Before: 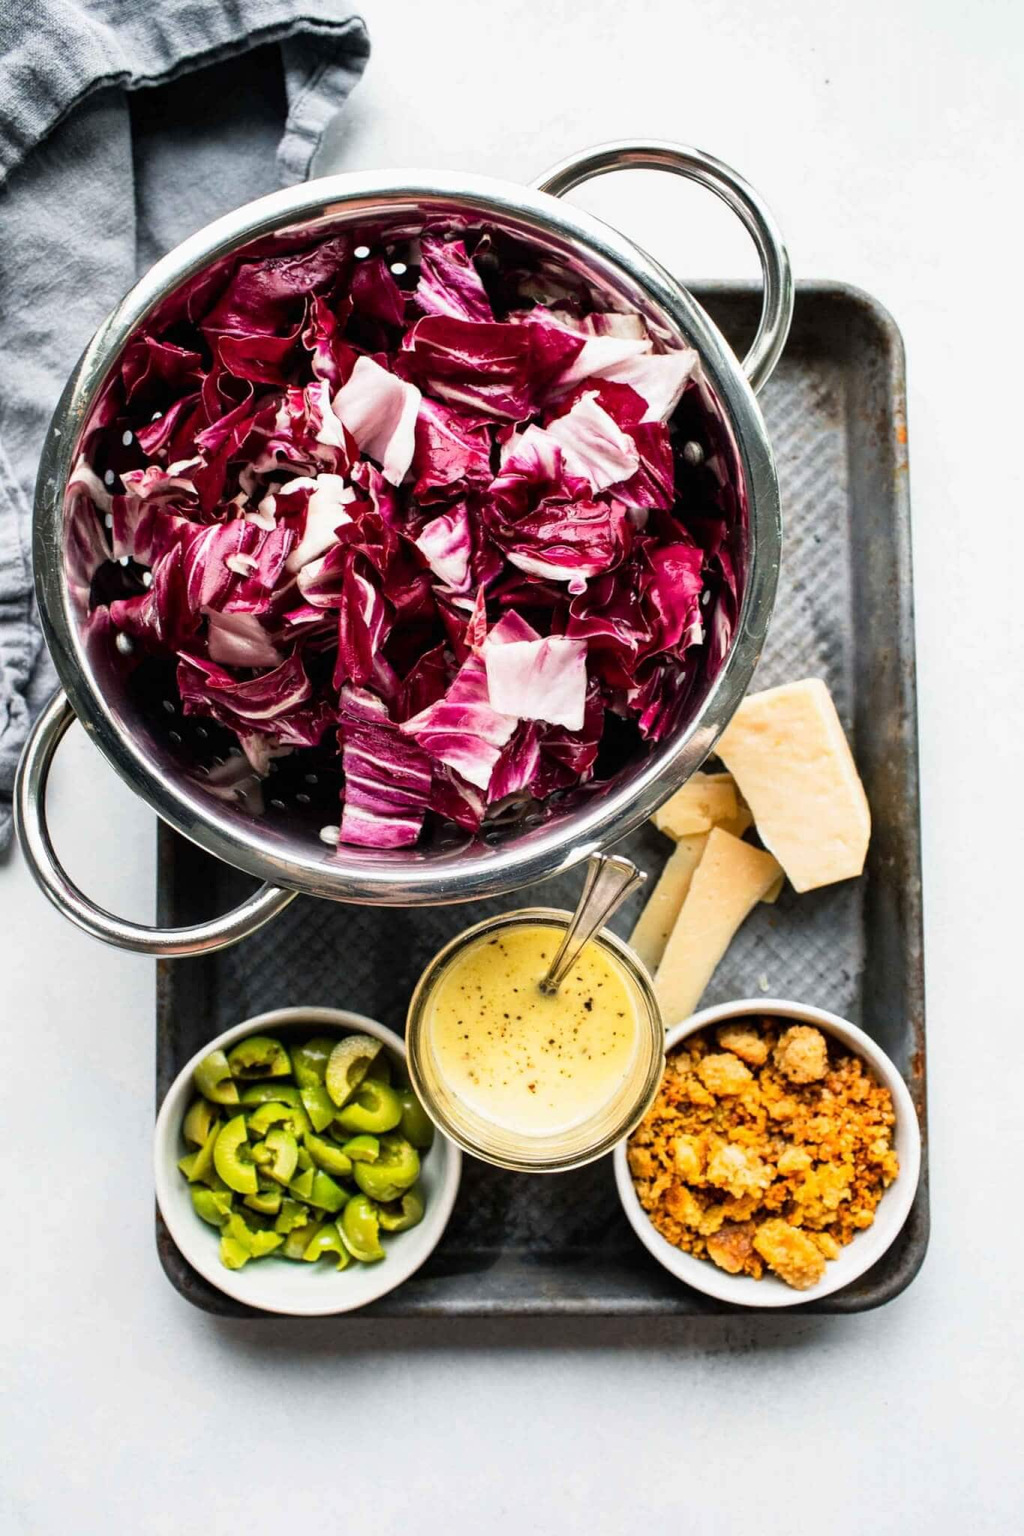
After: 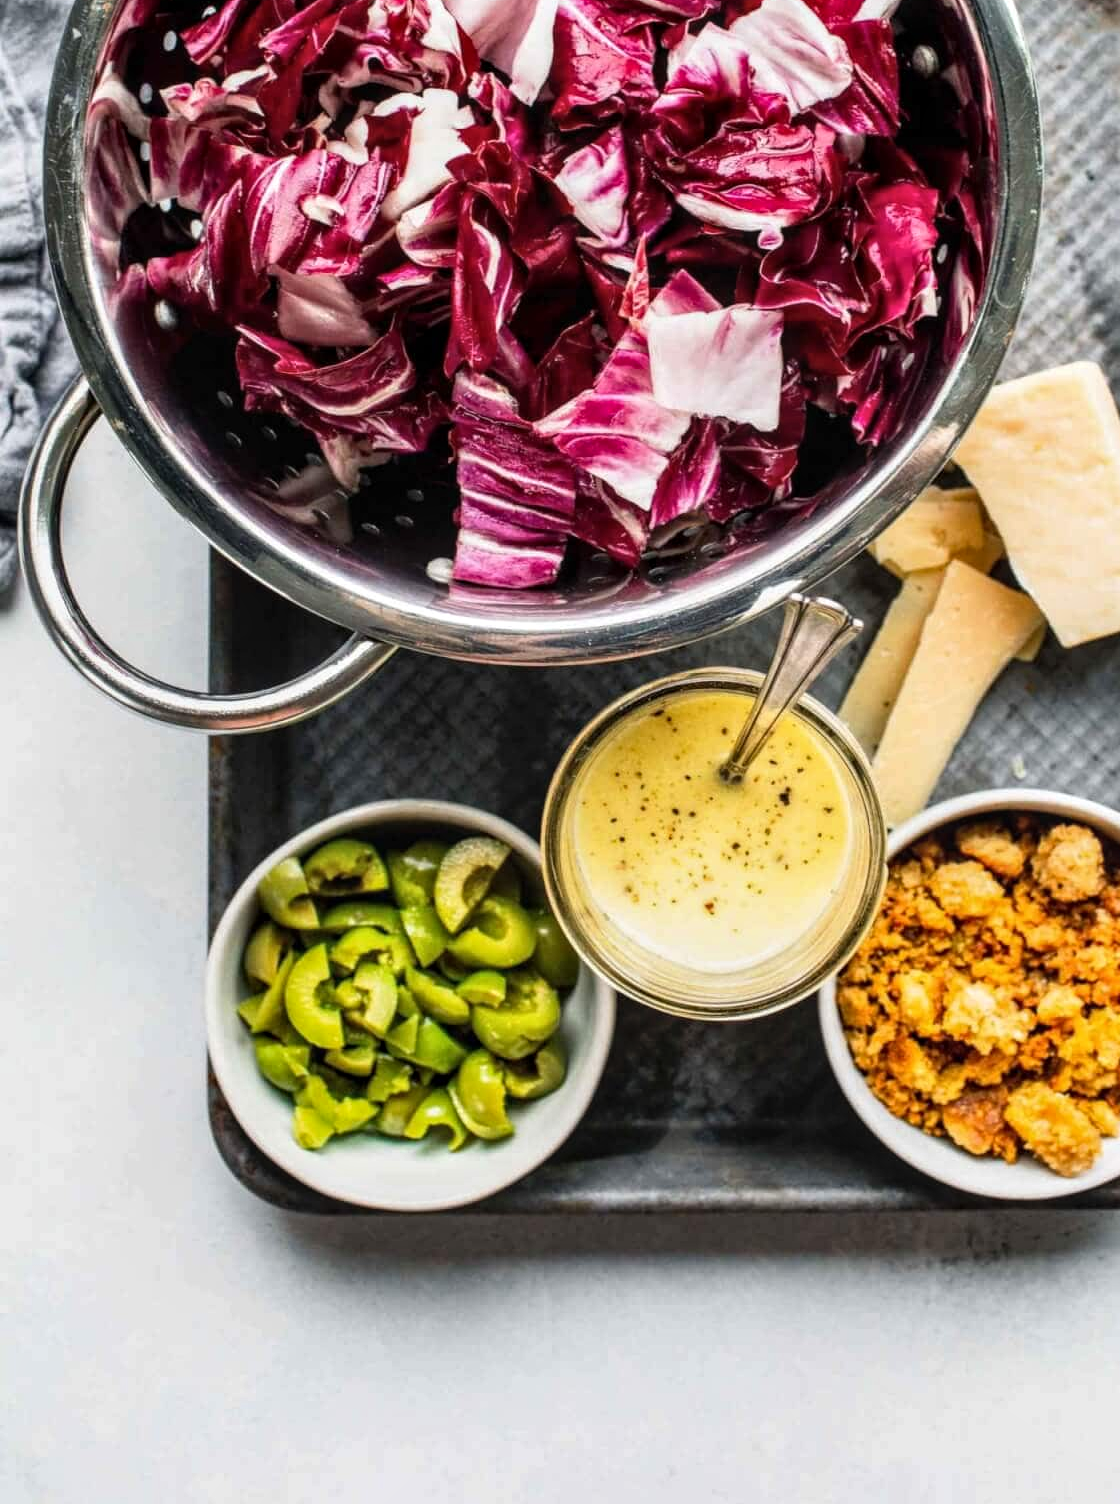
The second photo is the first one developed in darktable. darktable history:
local contrast: on, module defaults
crop: top 26.531%, right 17.959%
